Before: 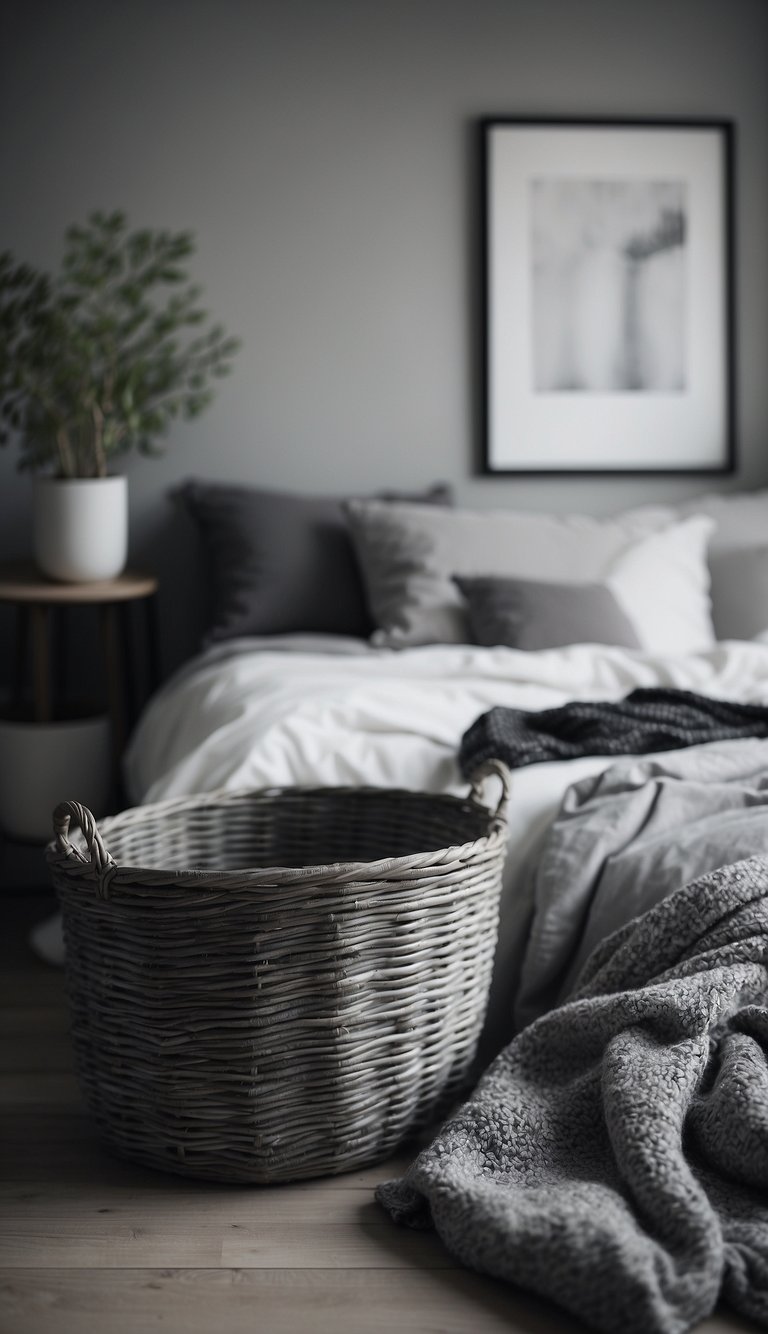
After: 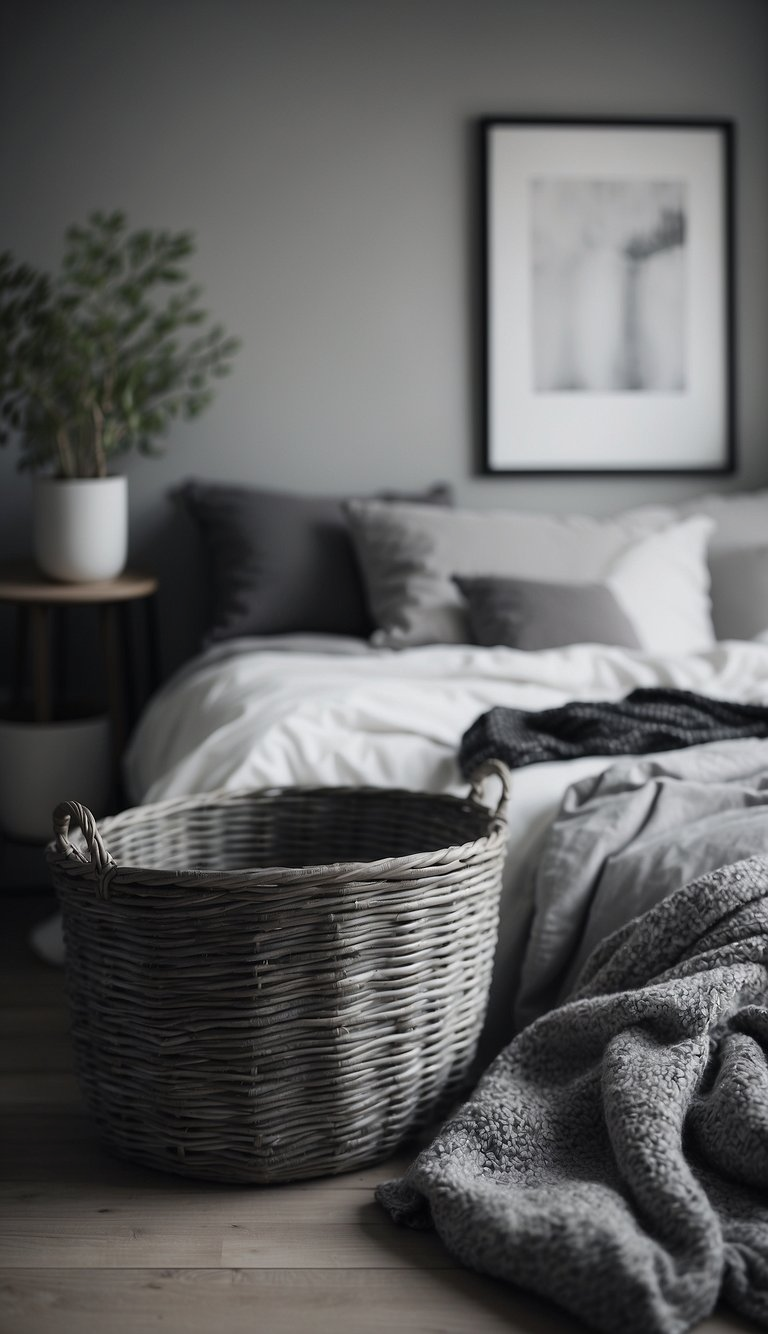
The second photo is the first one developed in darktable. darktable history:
exposure: exposure -0.048 EV, compensate exposure bias true, compensate highlight preservation false
